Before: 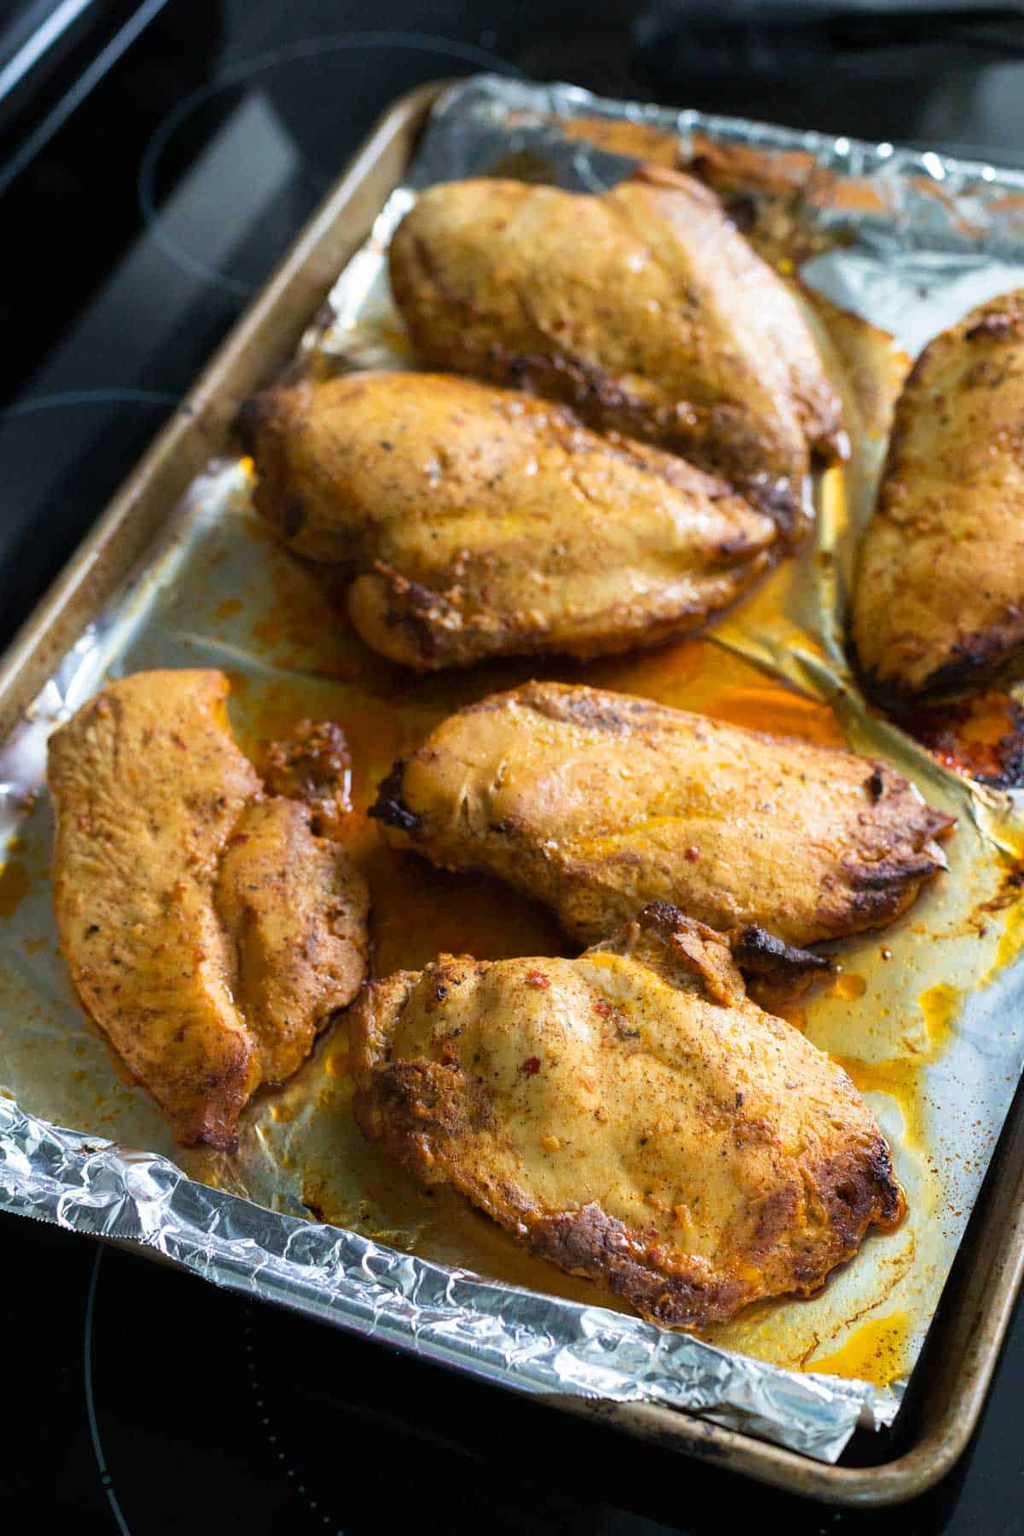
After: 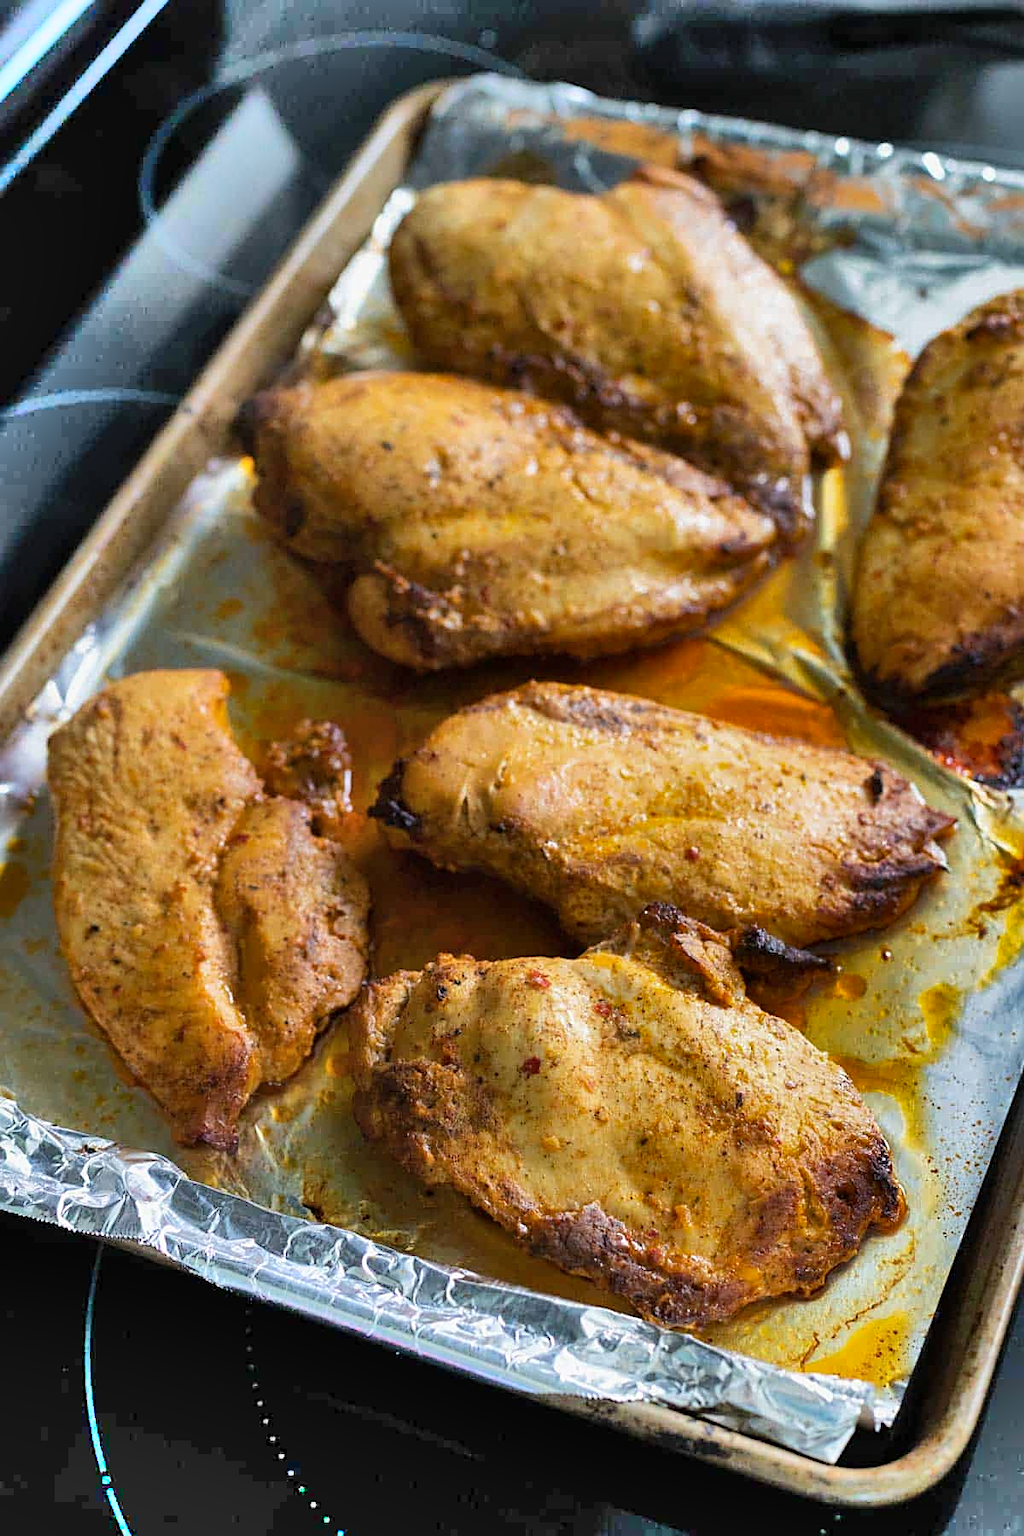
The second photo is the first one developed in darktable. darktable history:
sharpen: on, module defaults
tone equalizer: edges refinement/feathering 500, mask exposure compensation -1.57 EV, preserve details no
shadows and highlights: radius 123.51, shadows 99.92, white point adjustment -2.83, highlights -98.49, soften with gaussian
